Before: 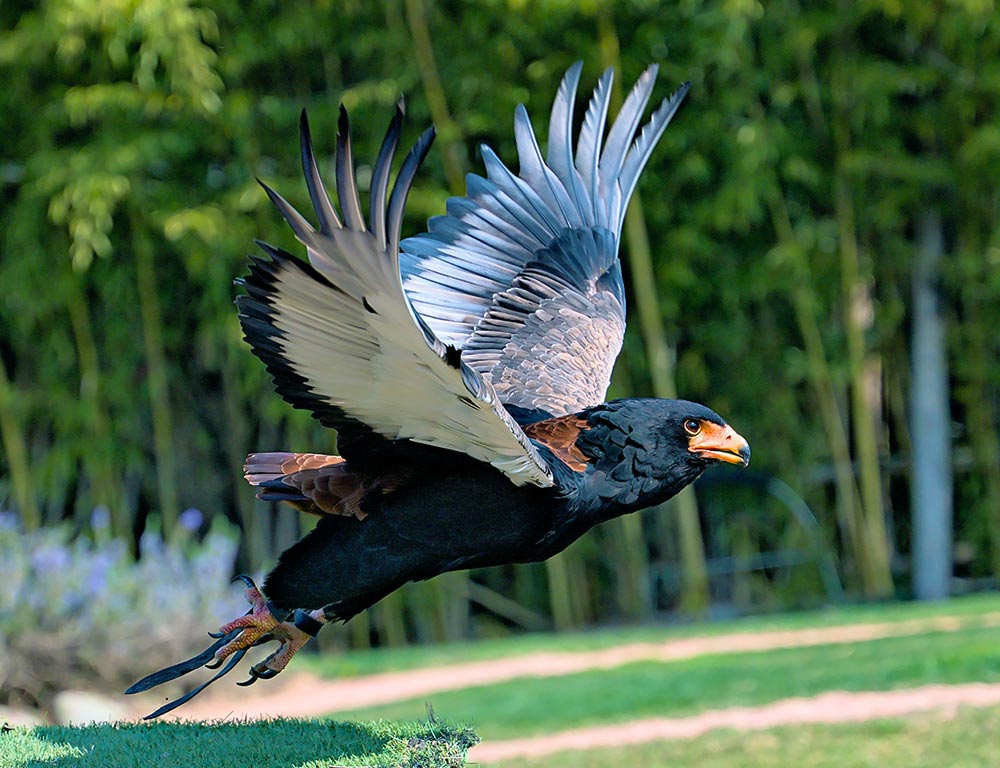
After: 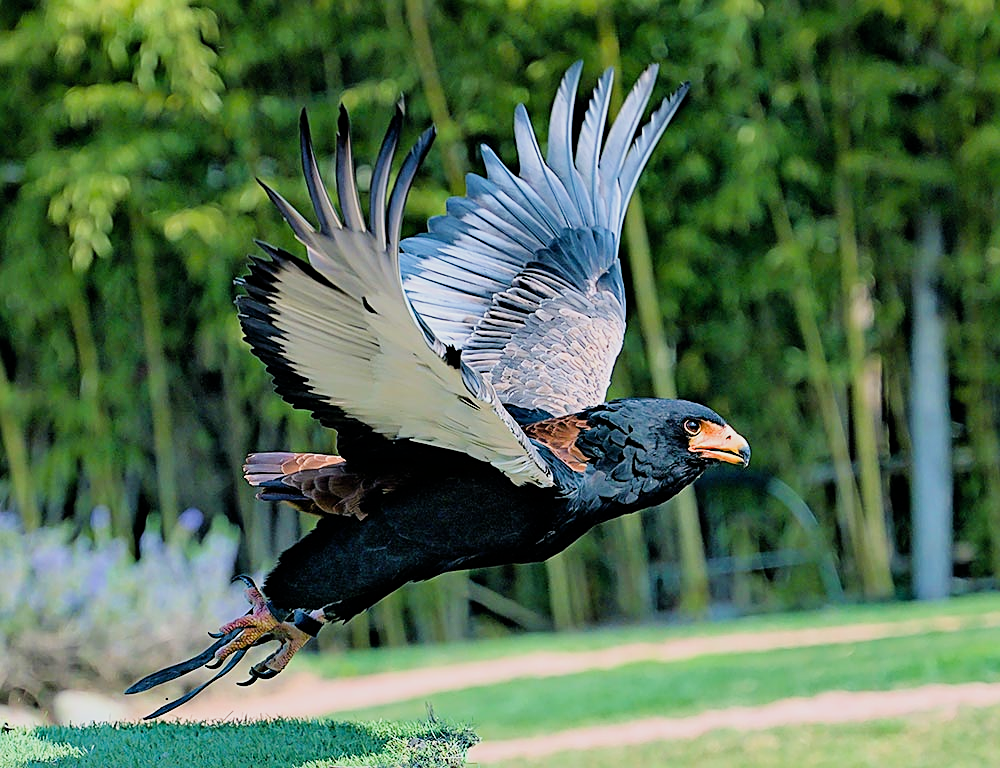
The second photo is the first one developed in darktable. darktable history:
sharpen: on, module defaults
filmic rgb: black relative exposure -7.65 EV, white relative exposure 4.56 EV, hardness 3.61
exposure: exposure 0.6 EV, compensate highlight preservation false
